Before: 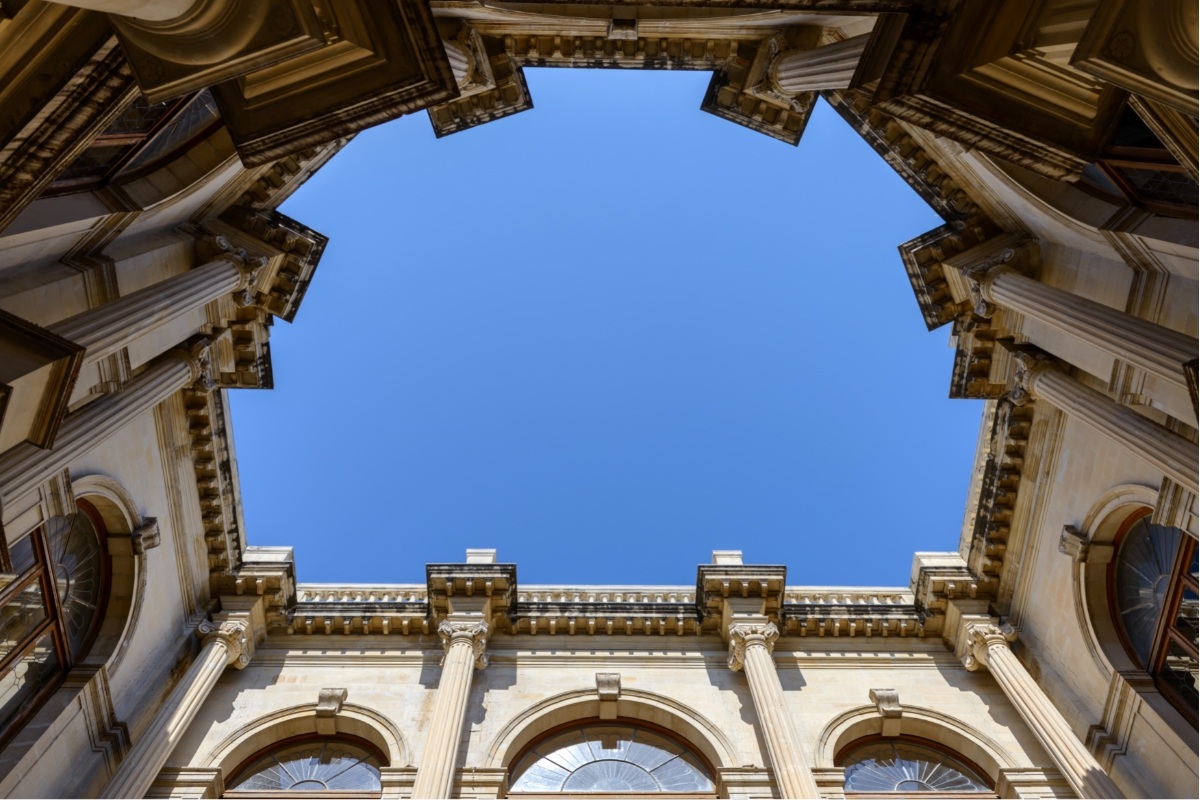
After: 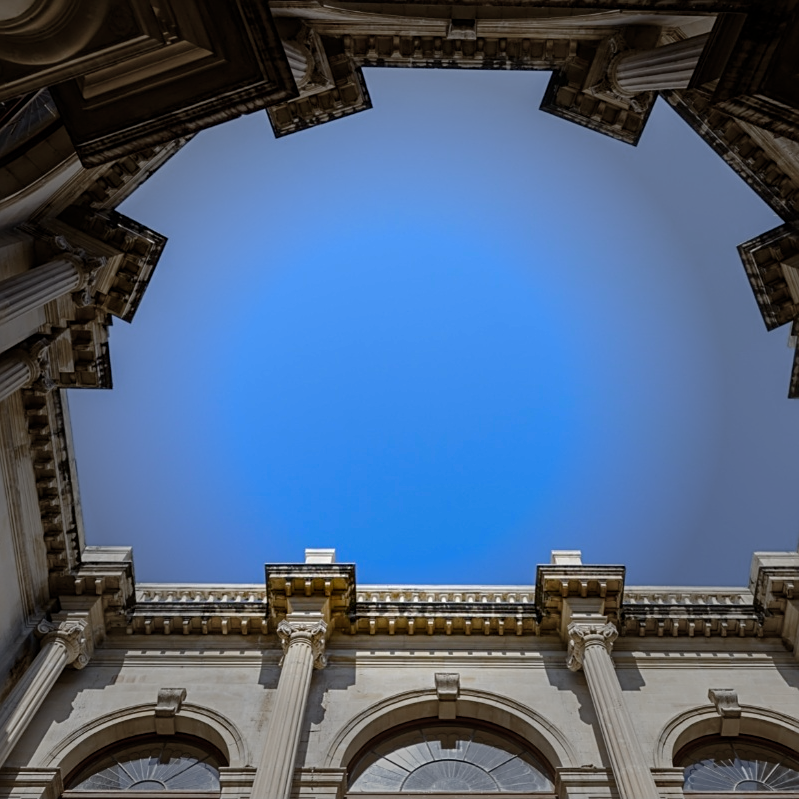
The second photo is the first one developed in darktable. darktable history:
sharpen: on, module defaults
vignetting: fall-off start 40.96%, fall-off radius 40.78%, brightness -0.575, unbound false
color balance rgb: white fulcrum 0.993 EV, linear chroma grading › global chroma 8.962%, perceptual saturation grading › global saturation 20%, perceptual saturation grading › highlights -24.848%, perceptual saturation grading › shadows 50.079%
crop and rotate: left 13.462%, right 19.901%
